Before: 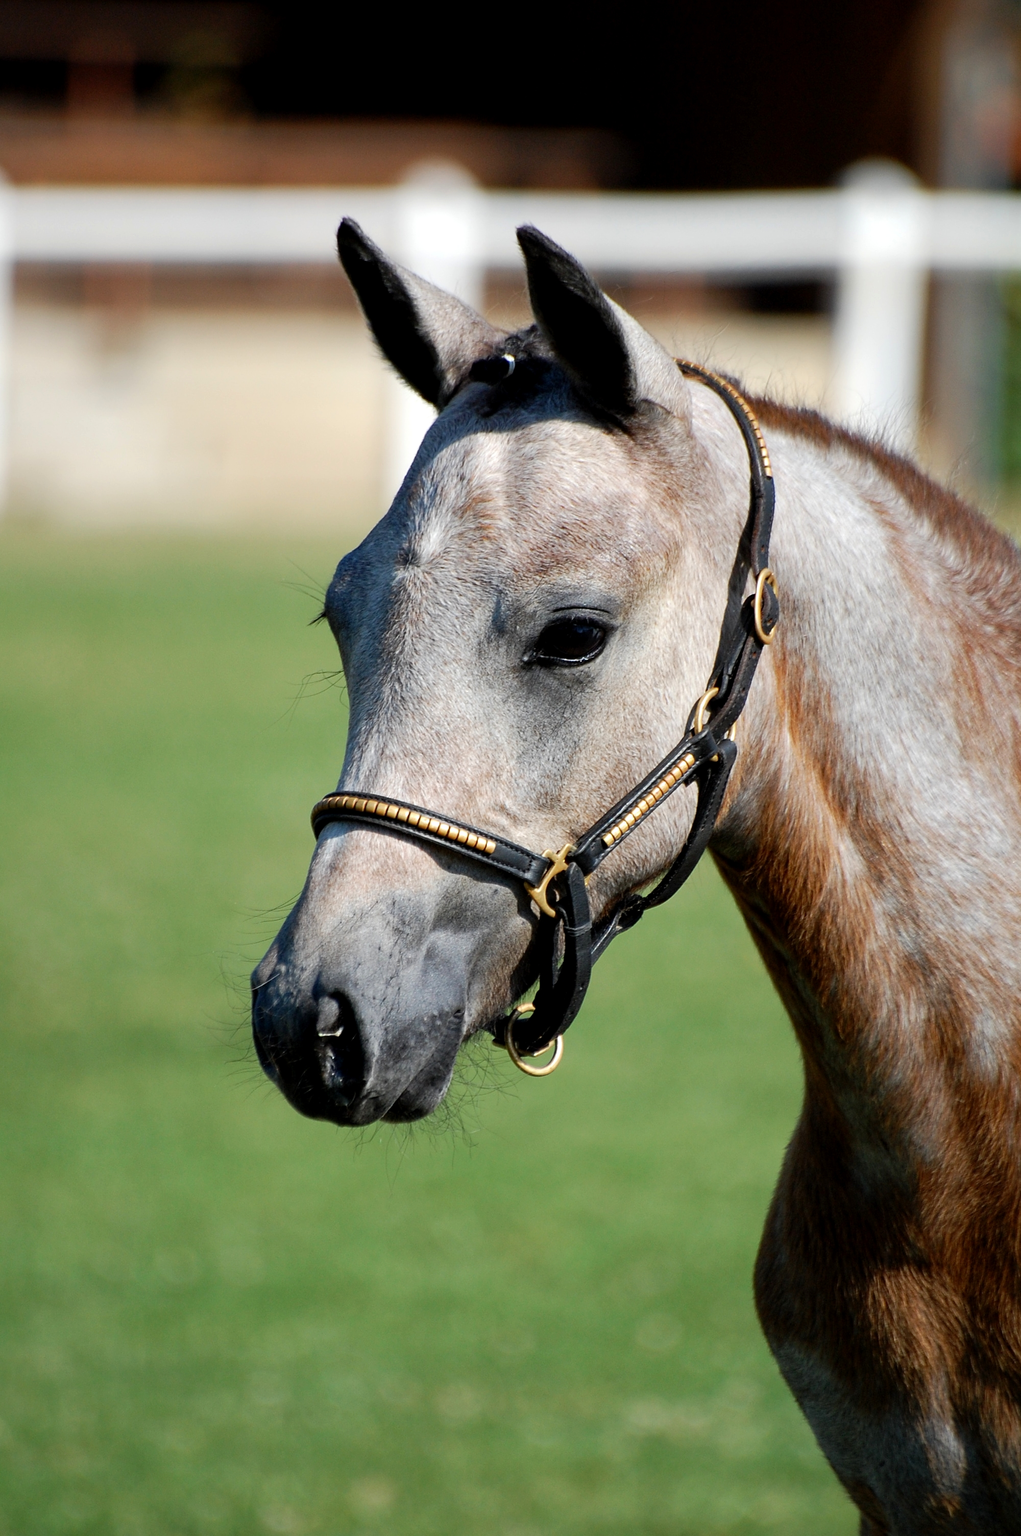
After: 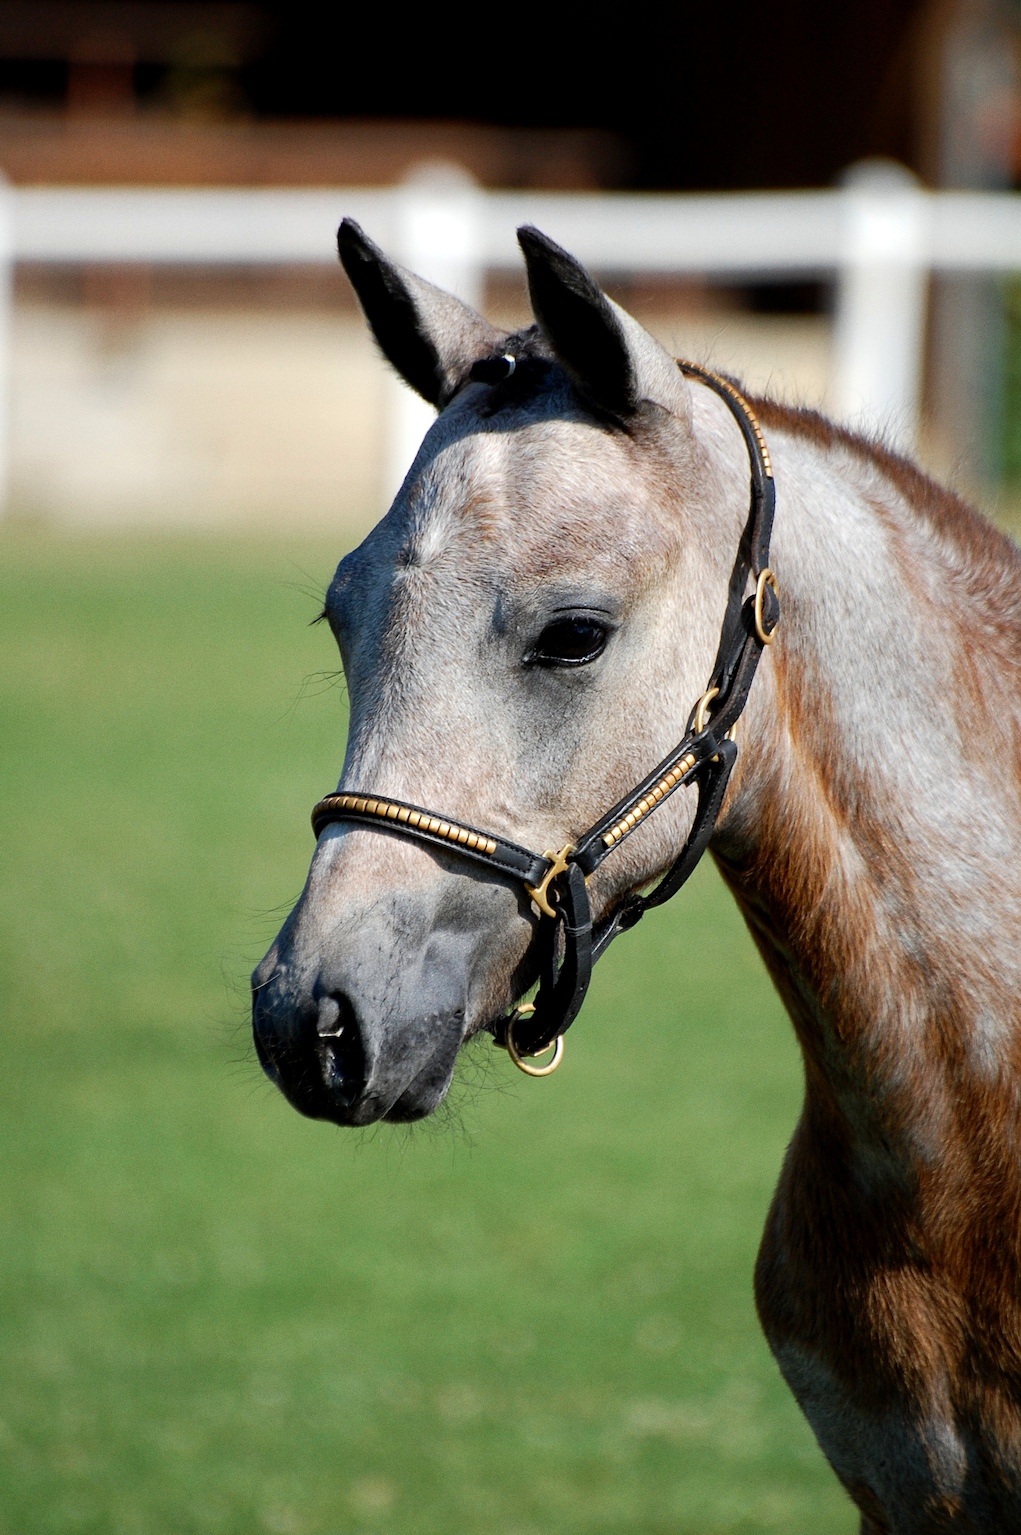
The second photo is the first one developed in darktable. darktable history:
grain: coarseness 0.09 ISO
